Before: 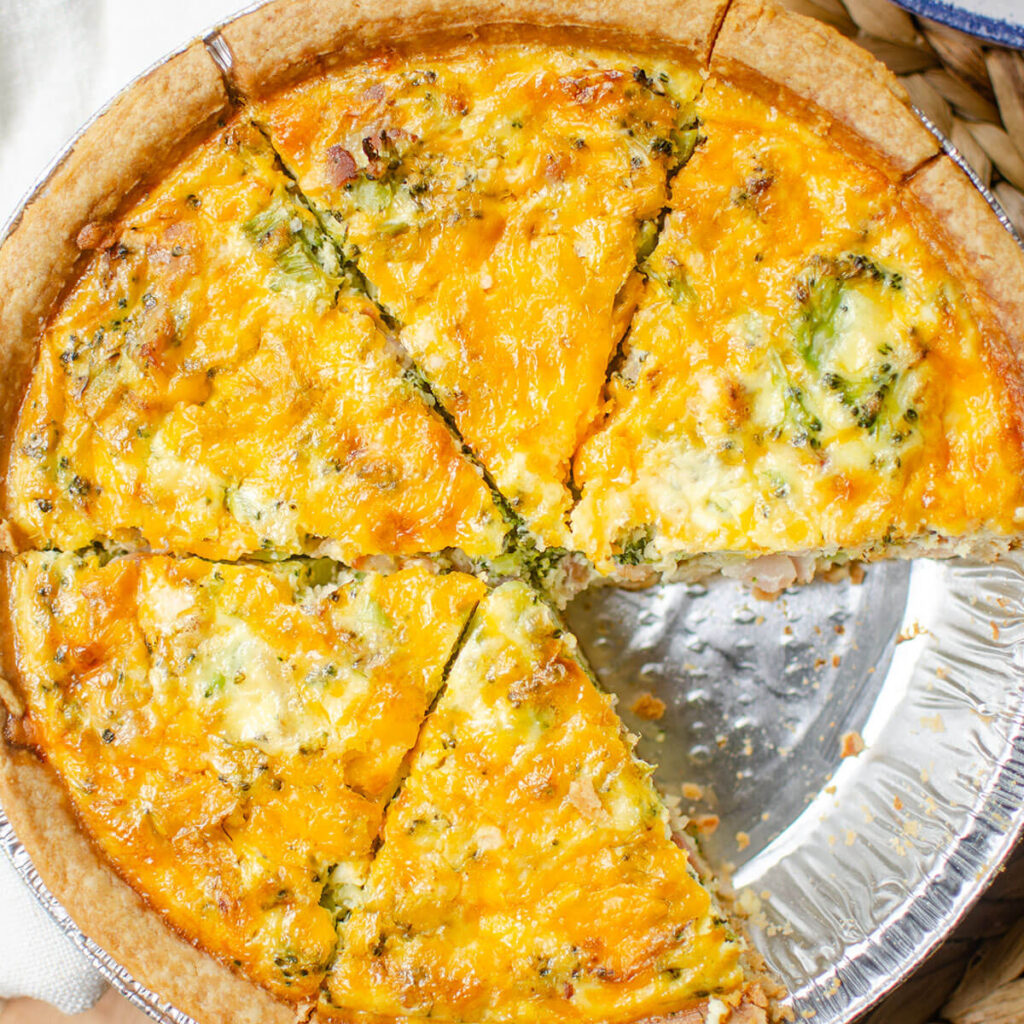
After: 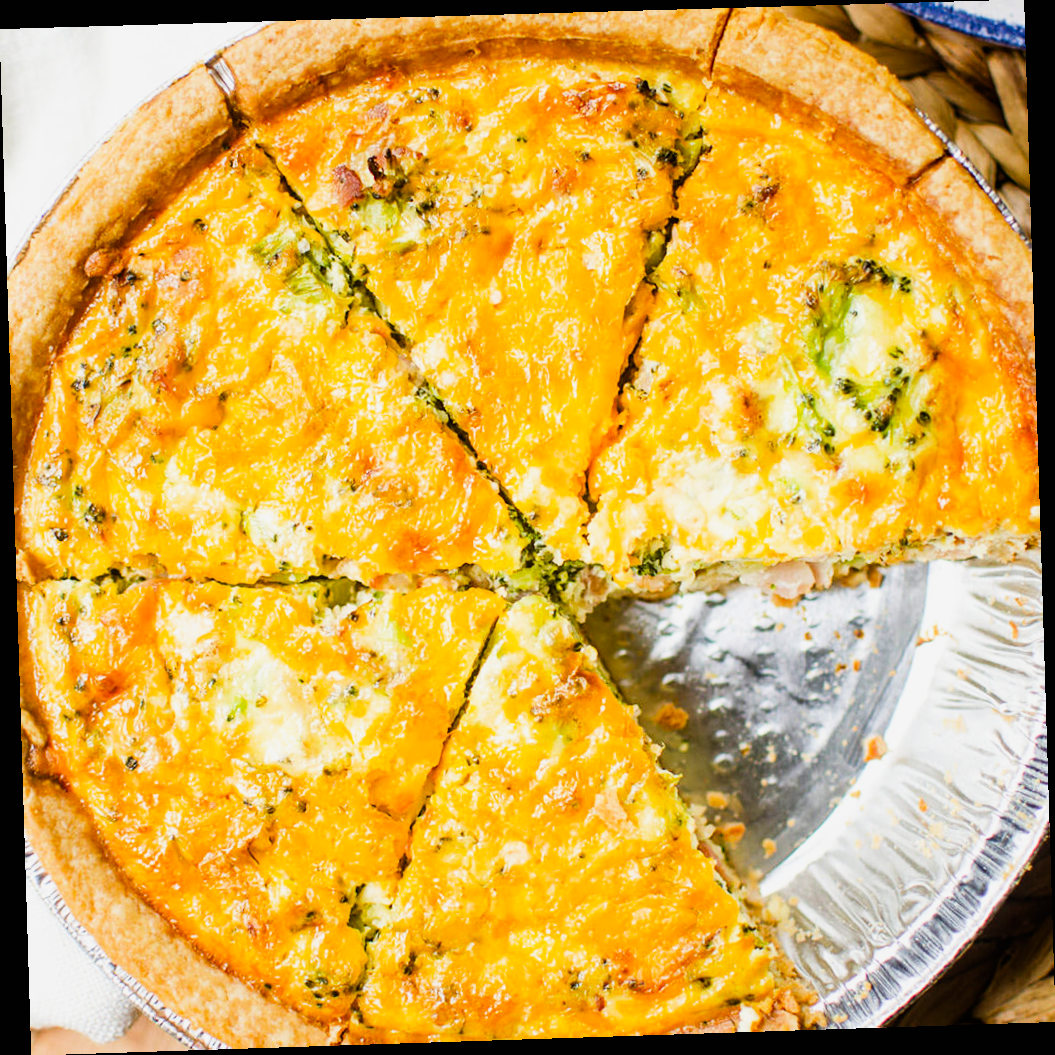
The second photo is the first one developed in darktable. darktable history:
rotate and perspective: rotation -1.77°, lens shift (horizontal) 0.004, automatic cropping off
sigmoid: contrast 1.86, skew 0.35
